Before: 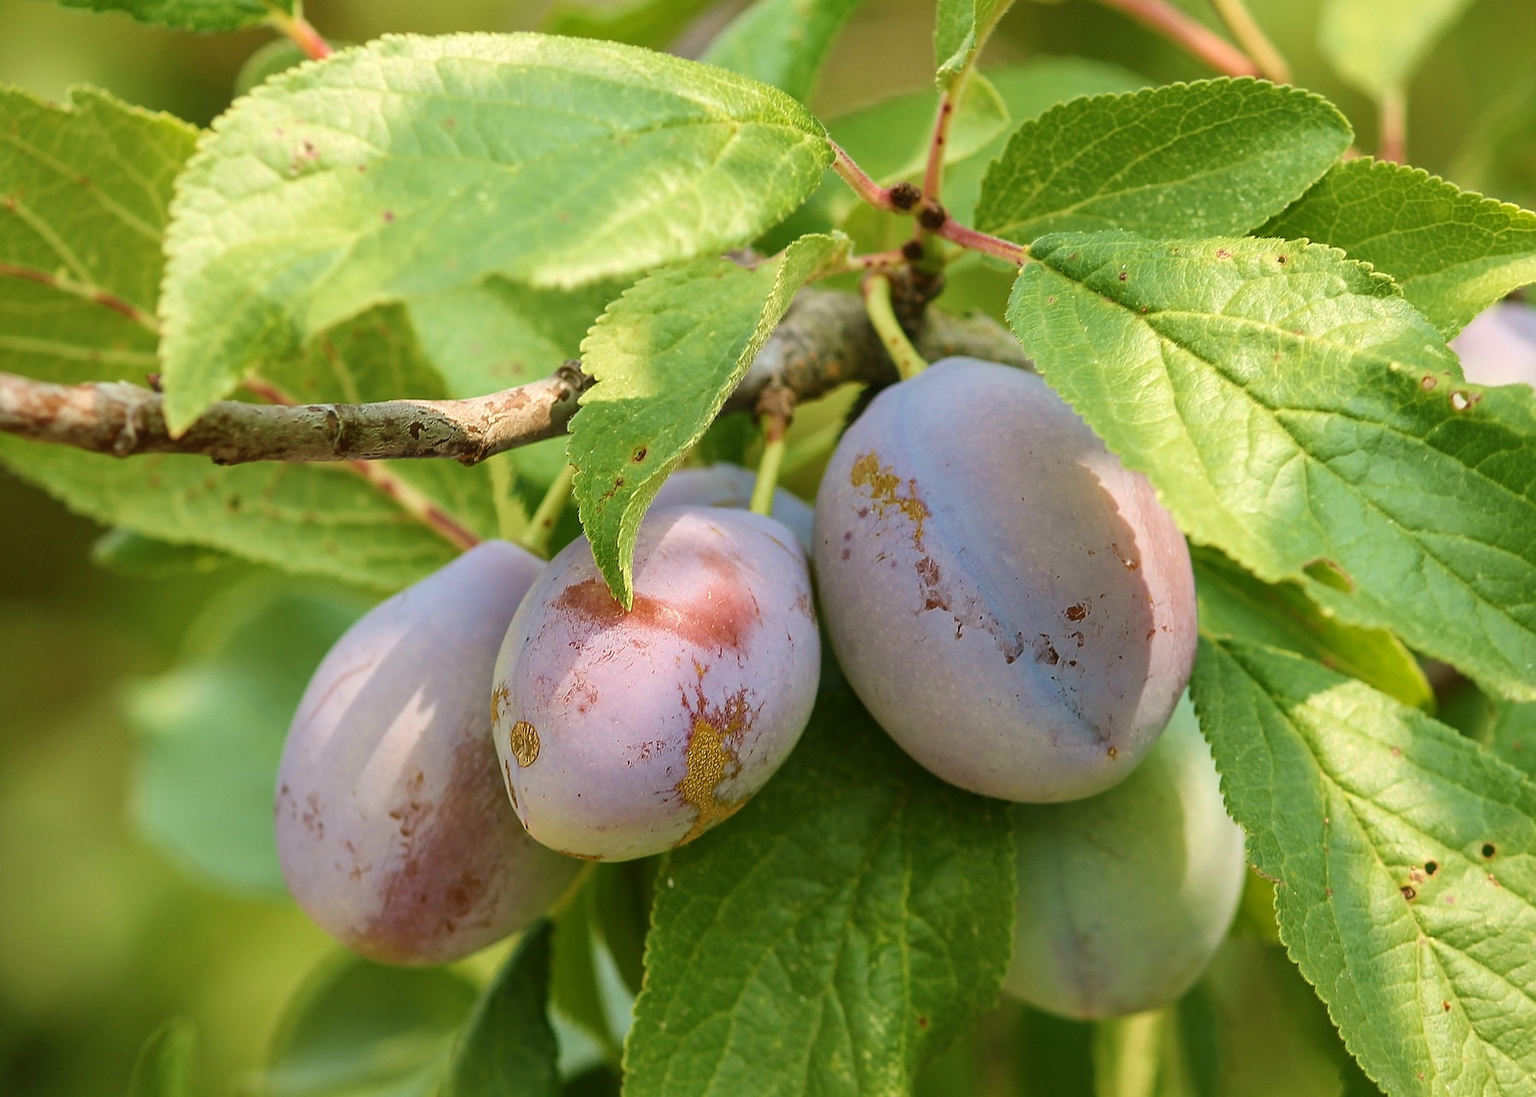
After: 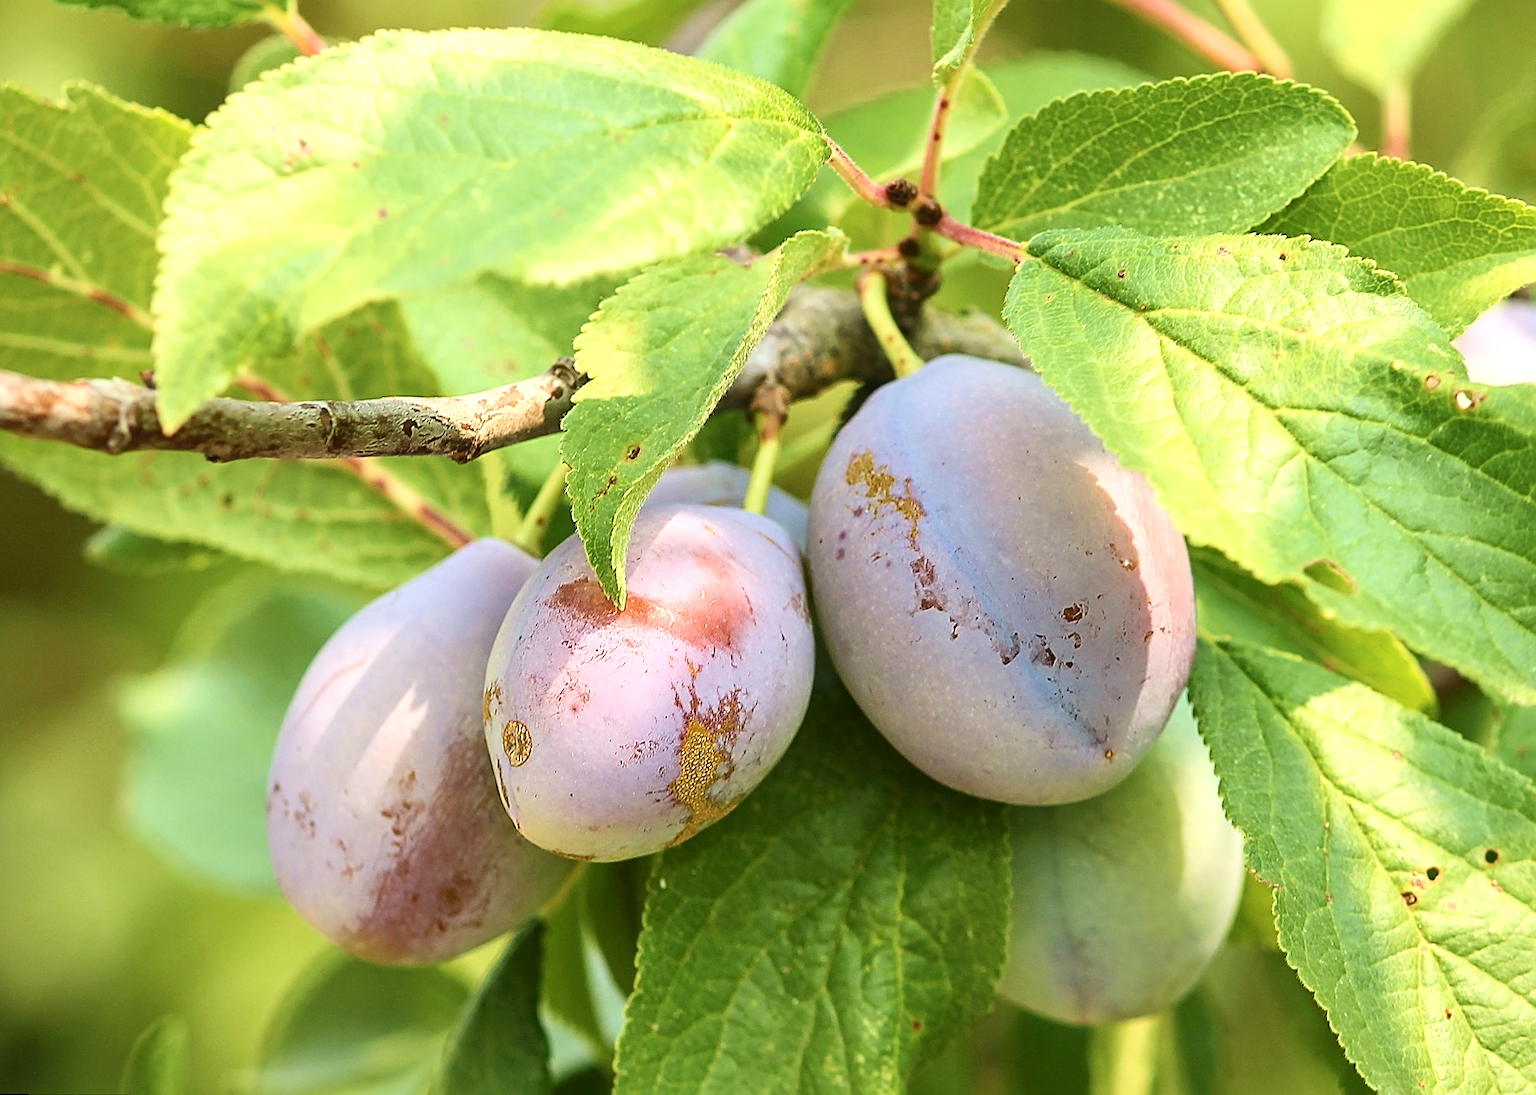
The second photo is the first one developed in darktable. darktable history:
rotate and perspective: rotation 0.192°, lens shift (horizontal) -0.015, crop left 0.005, crop right 0.996, crop top 0.006, crop bottom 0.99
sharpen: on, module defaults
exposure: exposure 0.507 EV, compensate highlight preservation false
contrast brightness saturation: contrast 0.15, brightness 0.05
